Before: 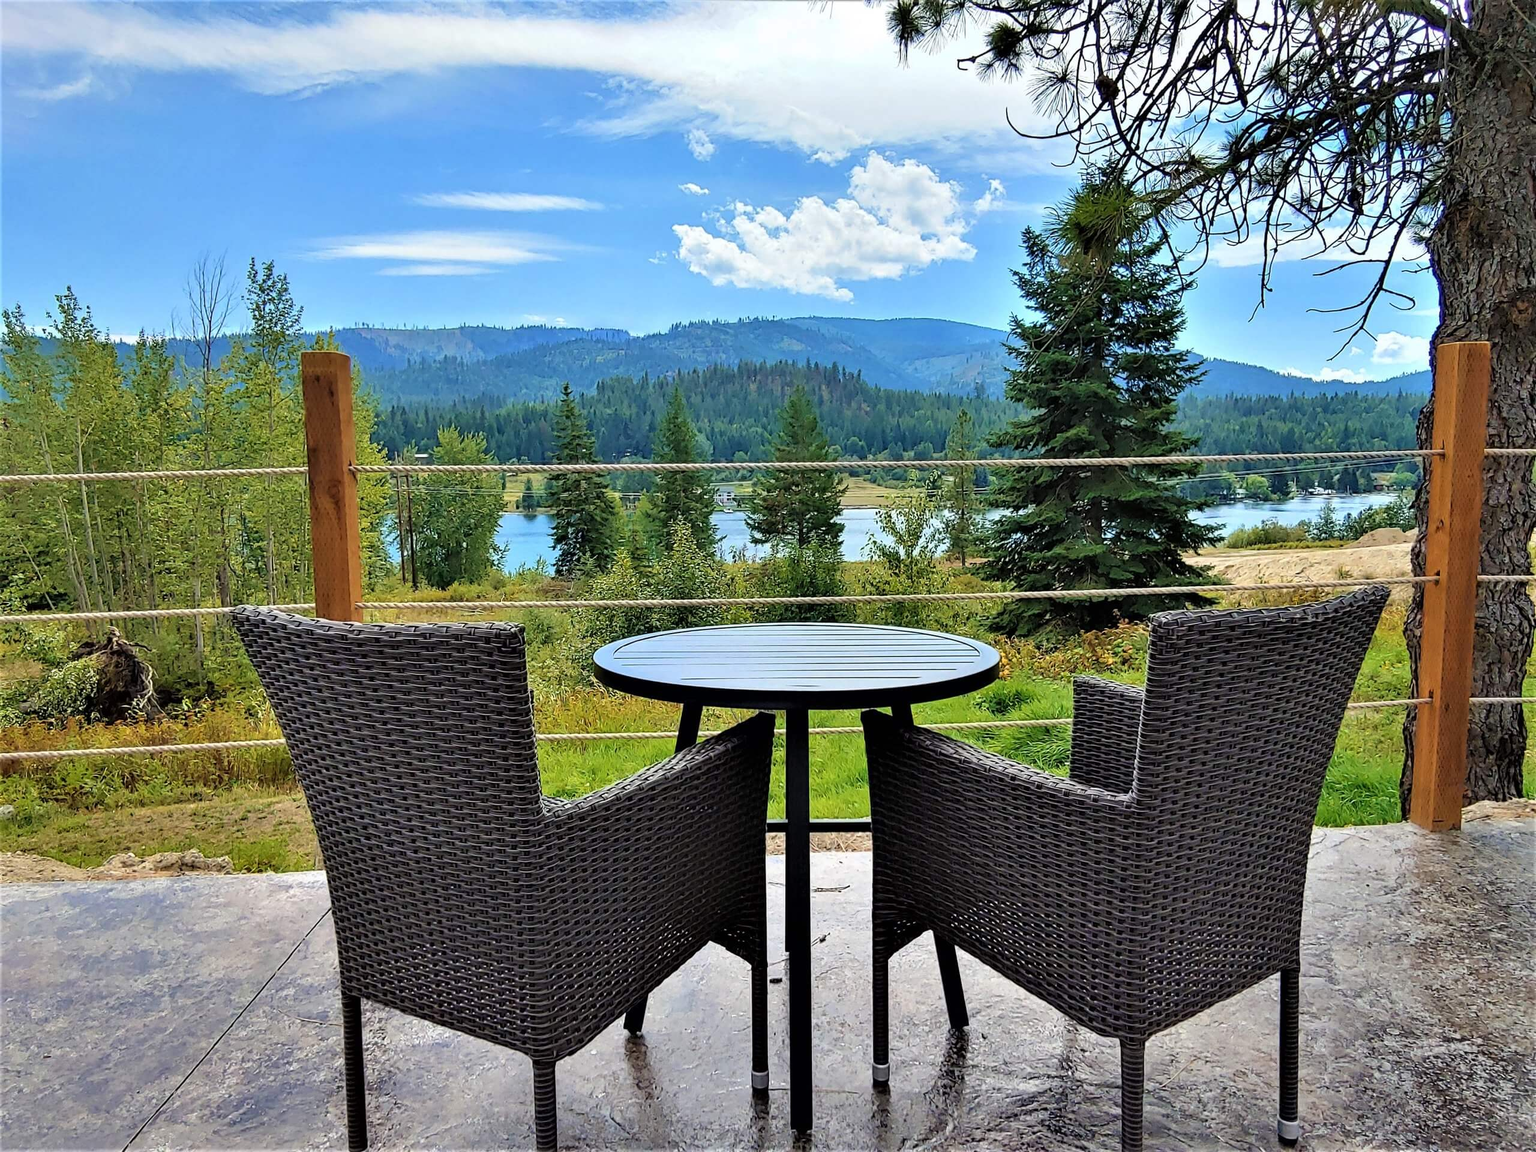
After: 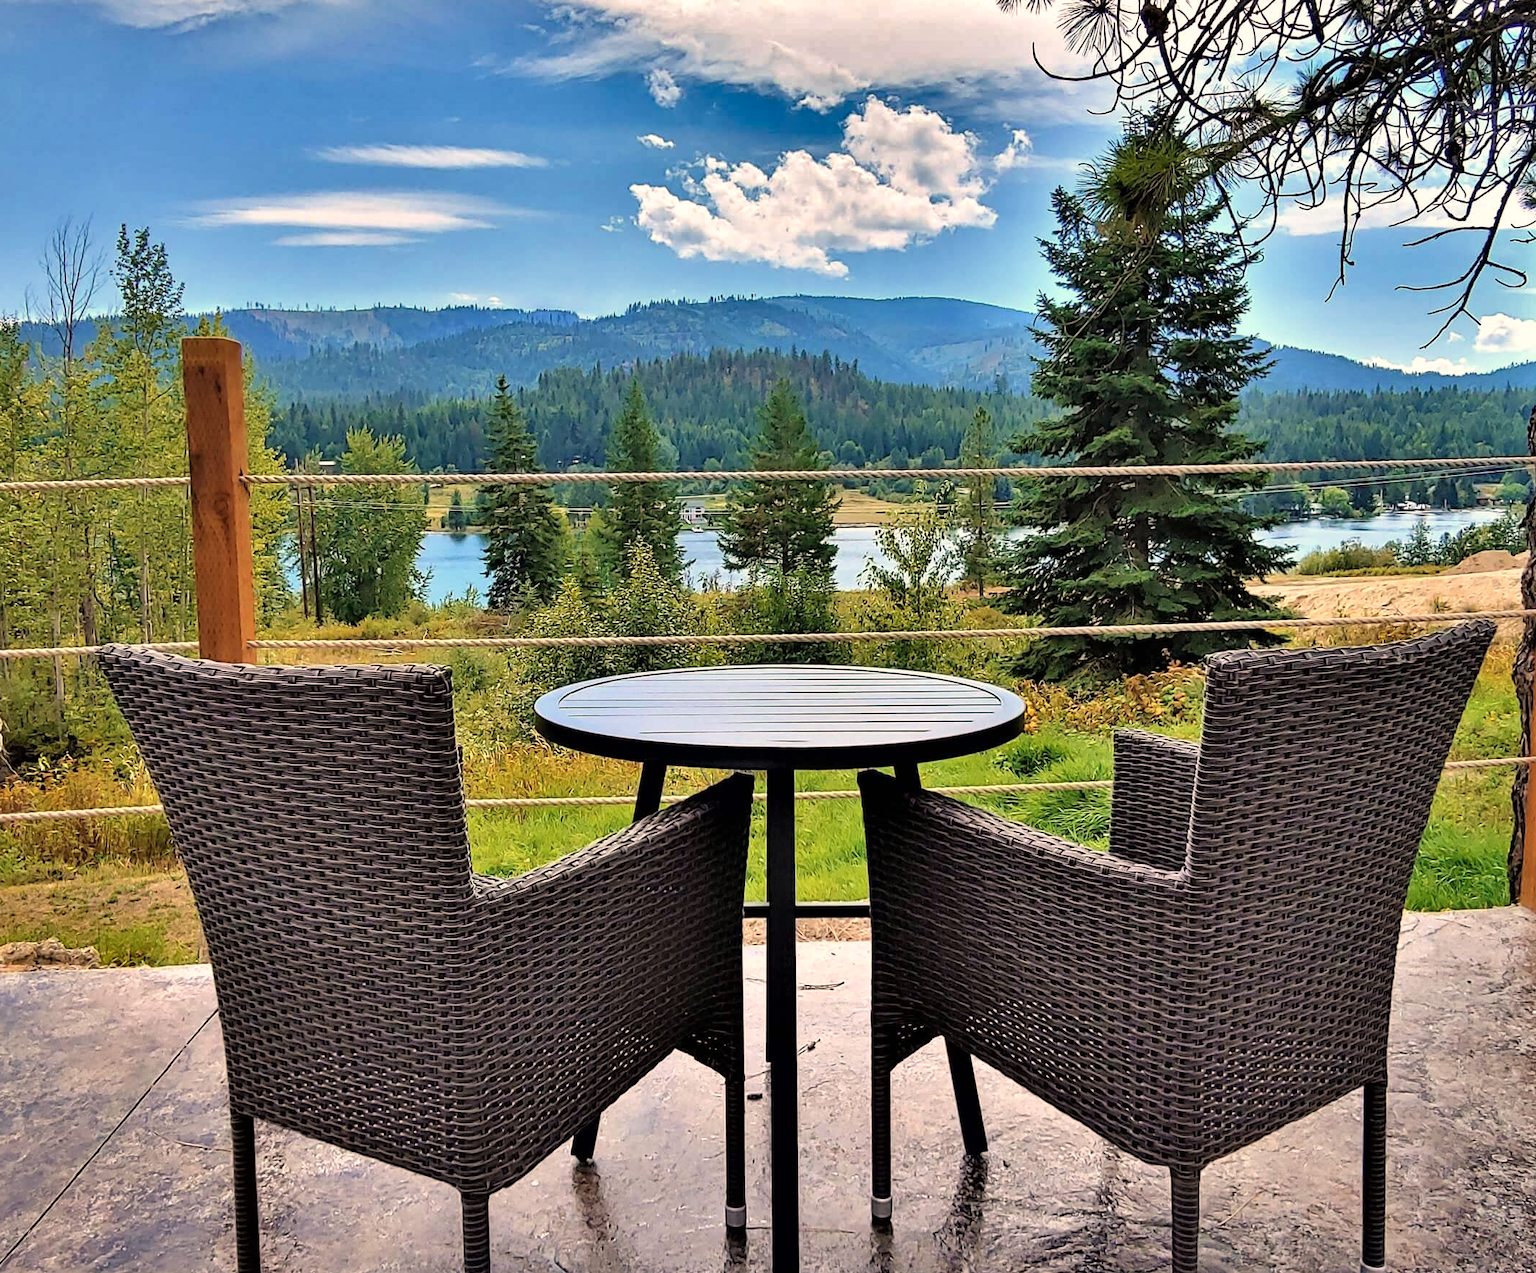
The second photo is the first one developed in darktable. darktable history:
crop: left 9.807%, top 6.259%, right 7.334%, bottom 2.177%
shadows and highlights: radius 100.41, shadows 50.55, highlights -64.36, highlights color adjustment 49.82%, soften with gaussian
white balance: red 1.127, blue 0.943
